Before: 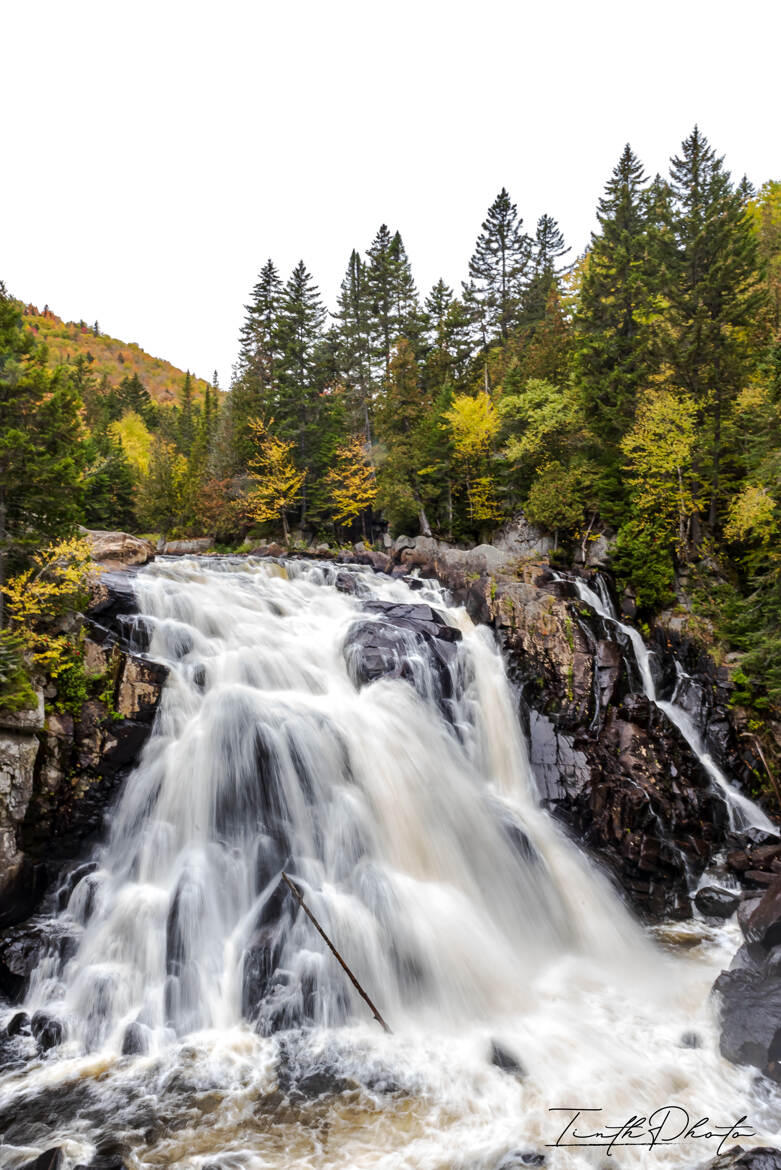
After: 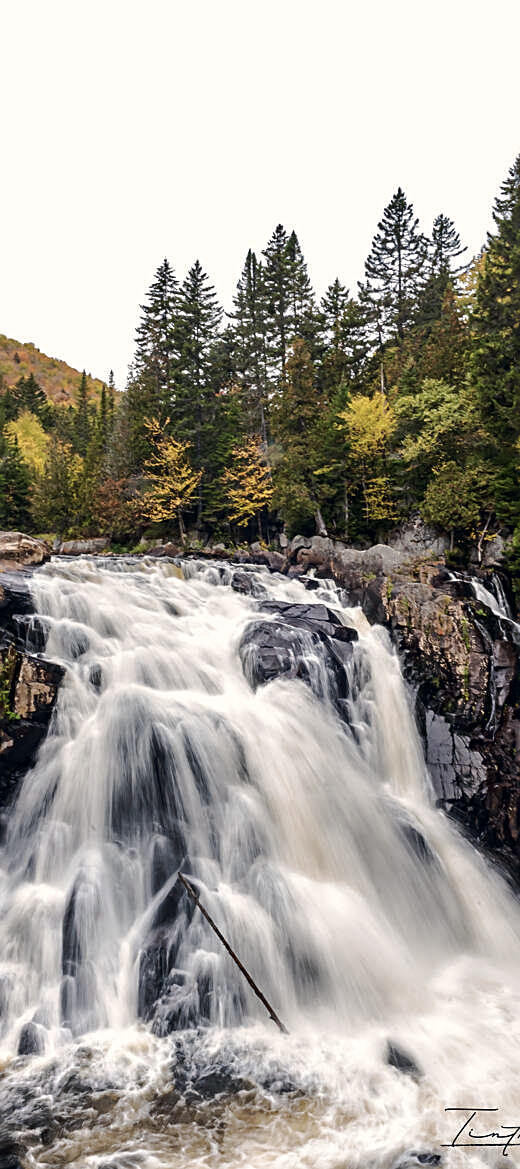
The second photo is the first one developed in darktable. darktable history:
contrast brightness saturation: brightness -0.086
crop and rotate: left 13.425%, right 19.939%
color correction: highlights a* 2.91, highlights b* 5.02, shadows a* -1.62, shadows b* -4.85, saturation 0.771
sharpen: on, module defaults
